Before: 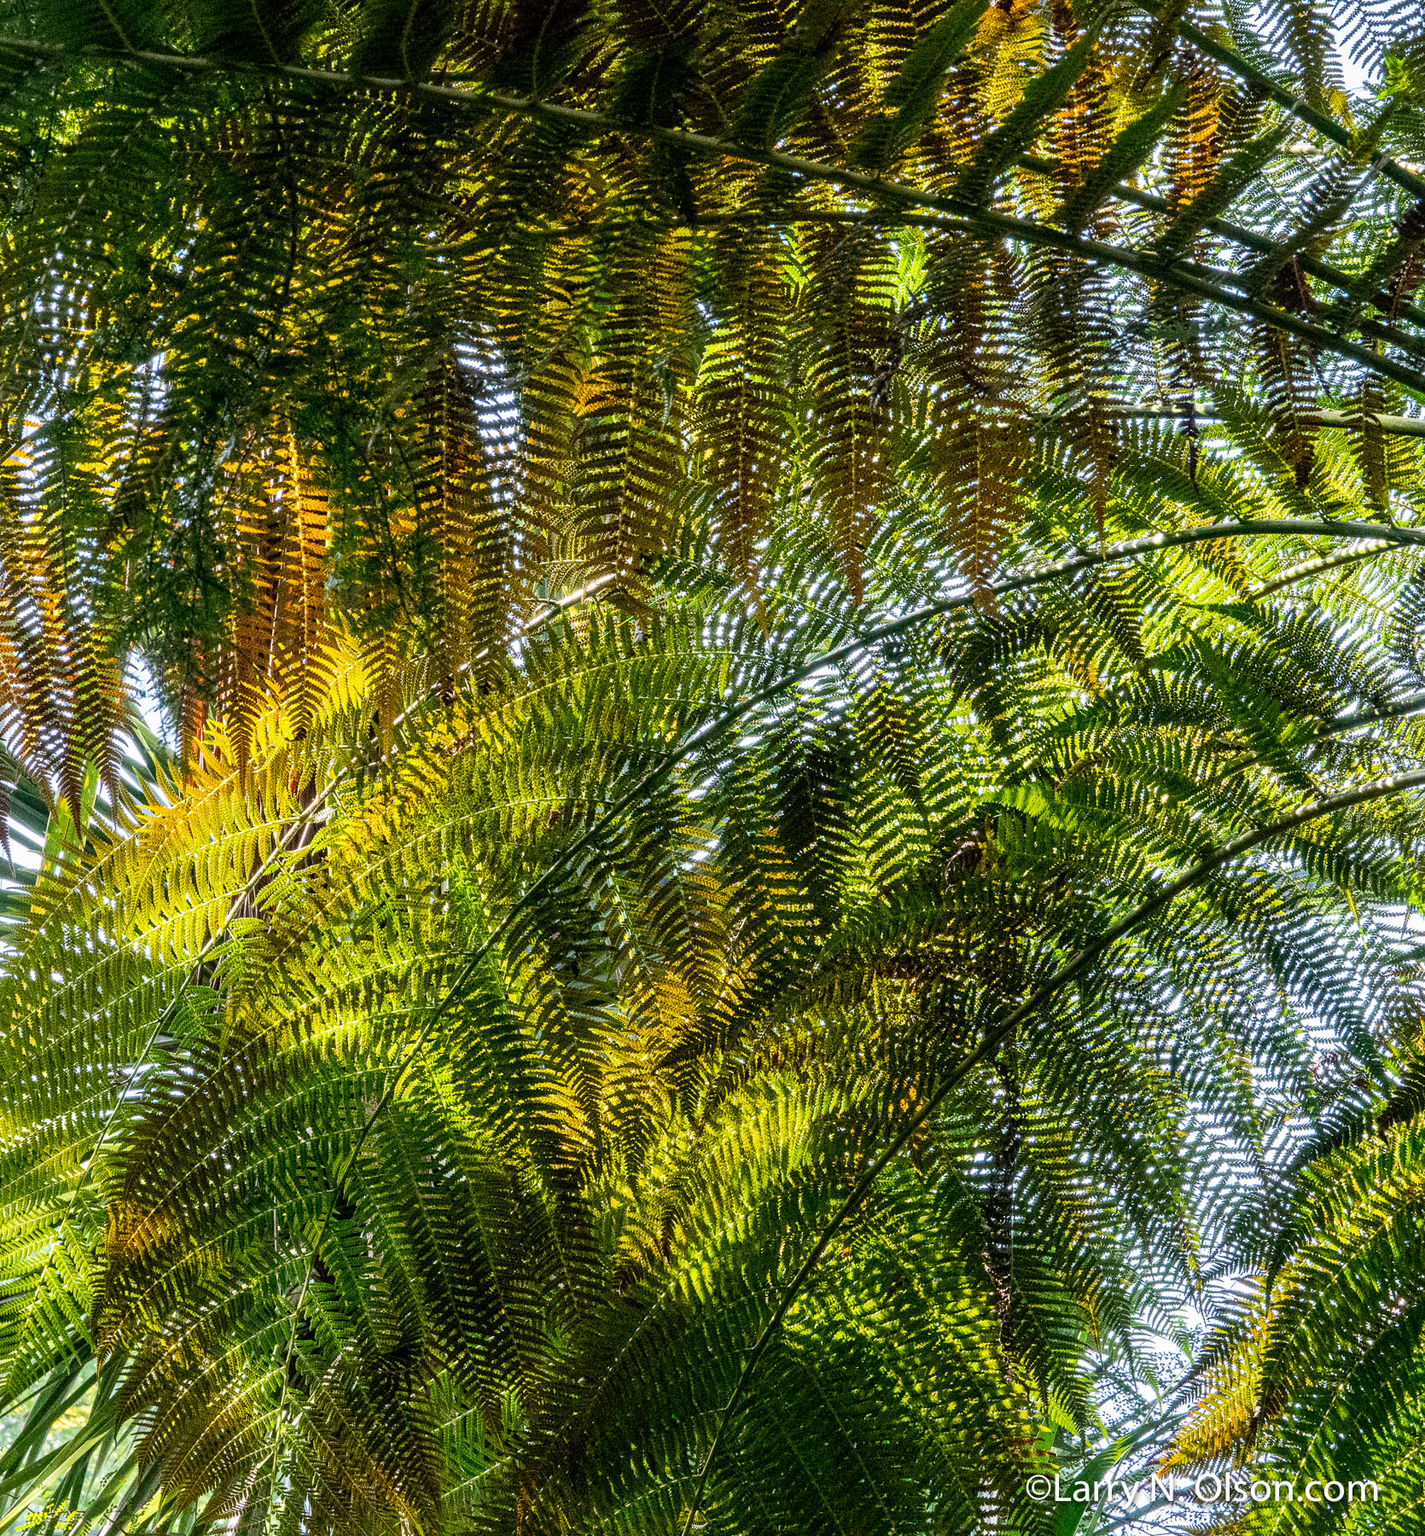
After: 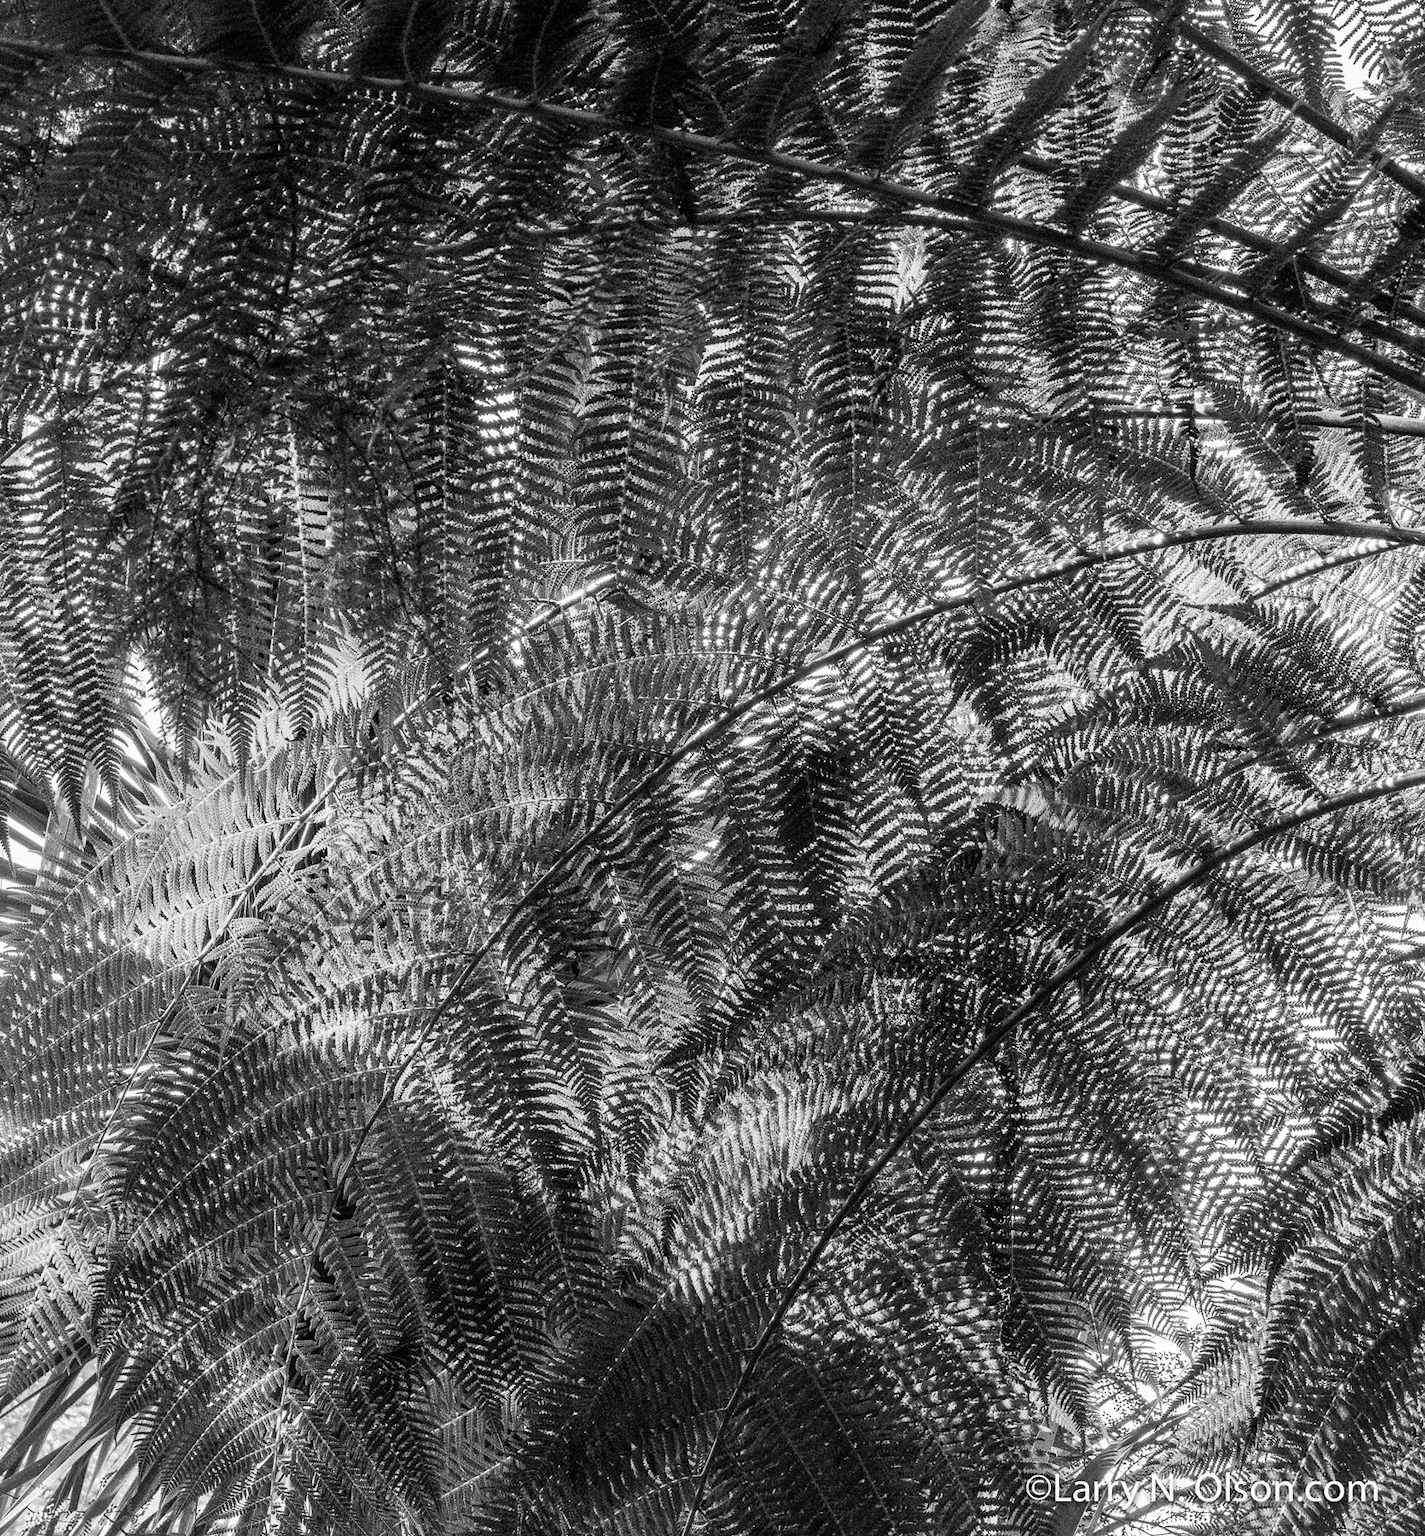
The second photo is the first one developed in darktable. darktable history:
monochrome: on, module defaults
